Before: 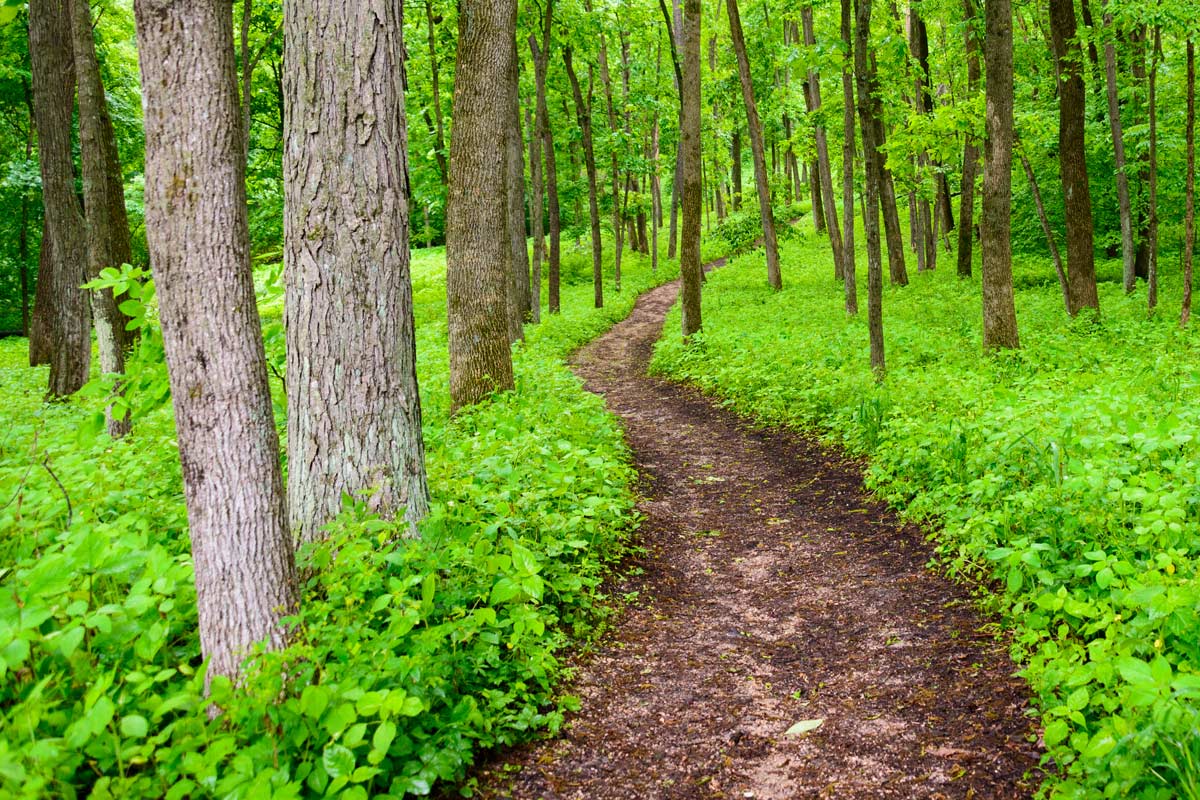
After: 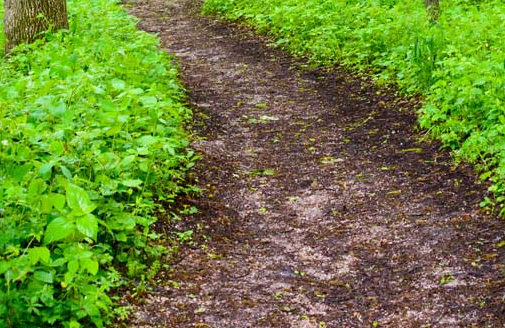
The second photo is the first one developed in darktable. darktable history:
white balance: red 0.954, blue 1.079
crop: left 37.221%, top 45.169%, right 20.63%, bottom 13.777%
